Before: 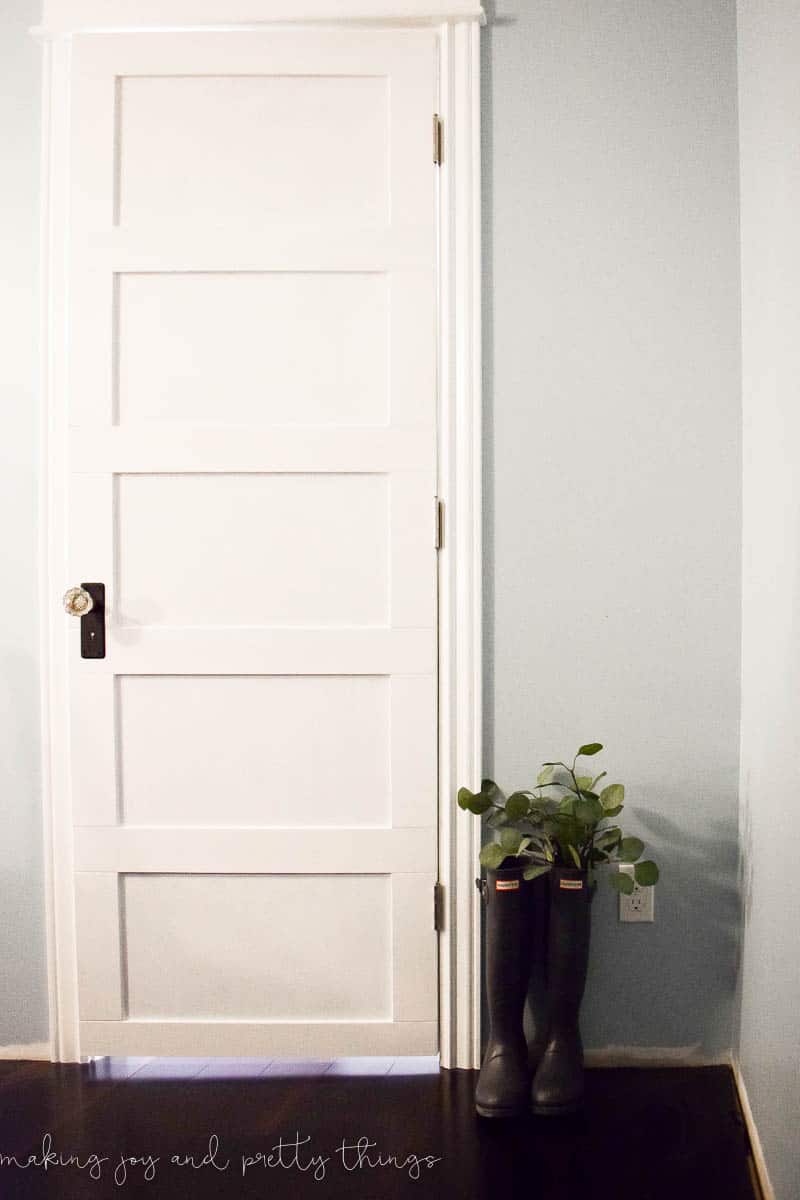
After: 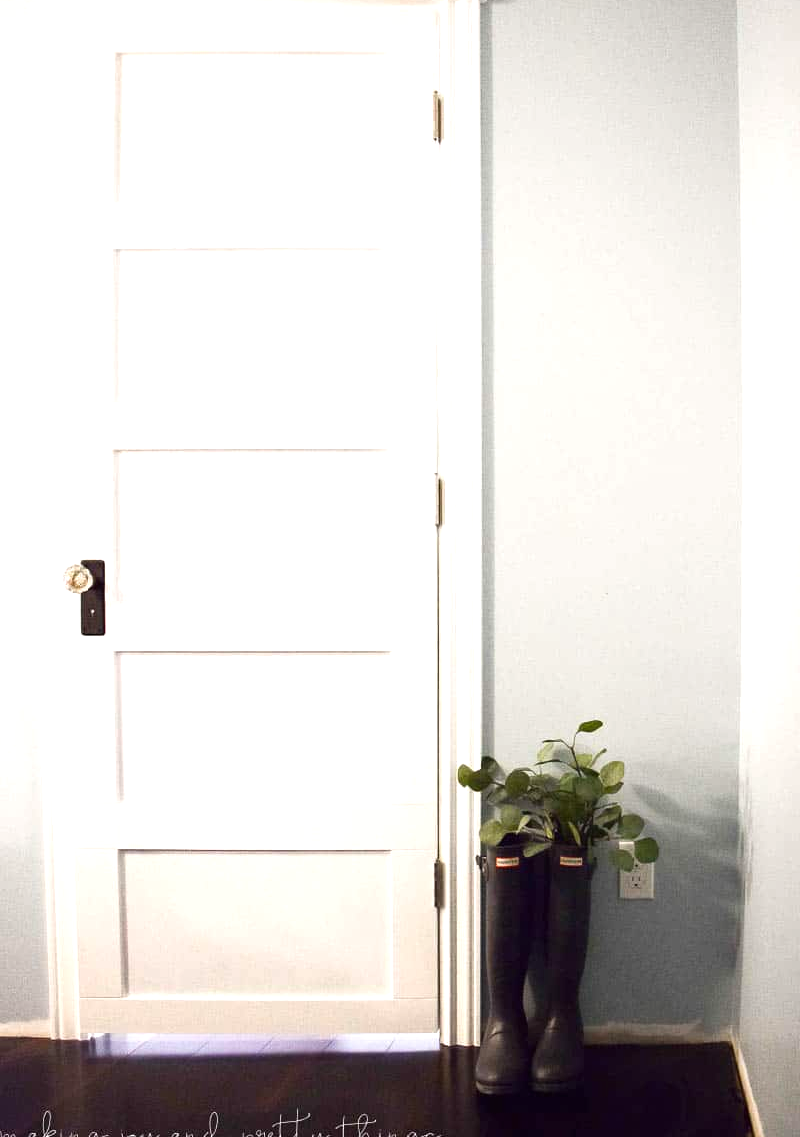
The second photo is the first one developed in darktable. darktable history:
crop and rotate: top 1.957%, bottom 3.263%
exposure: black level correction 0, exposure 0.499 EV, compensate highlight preservation false
